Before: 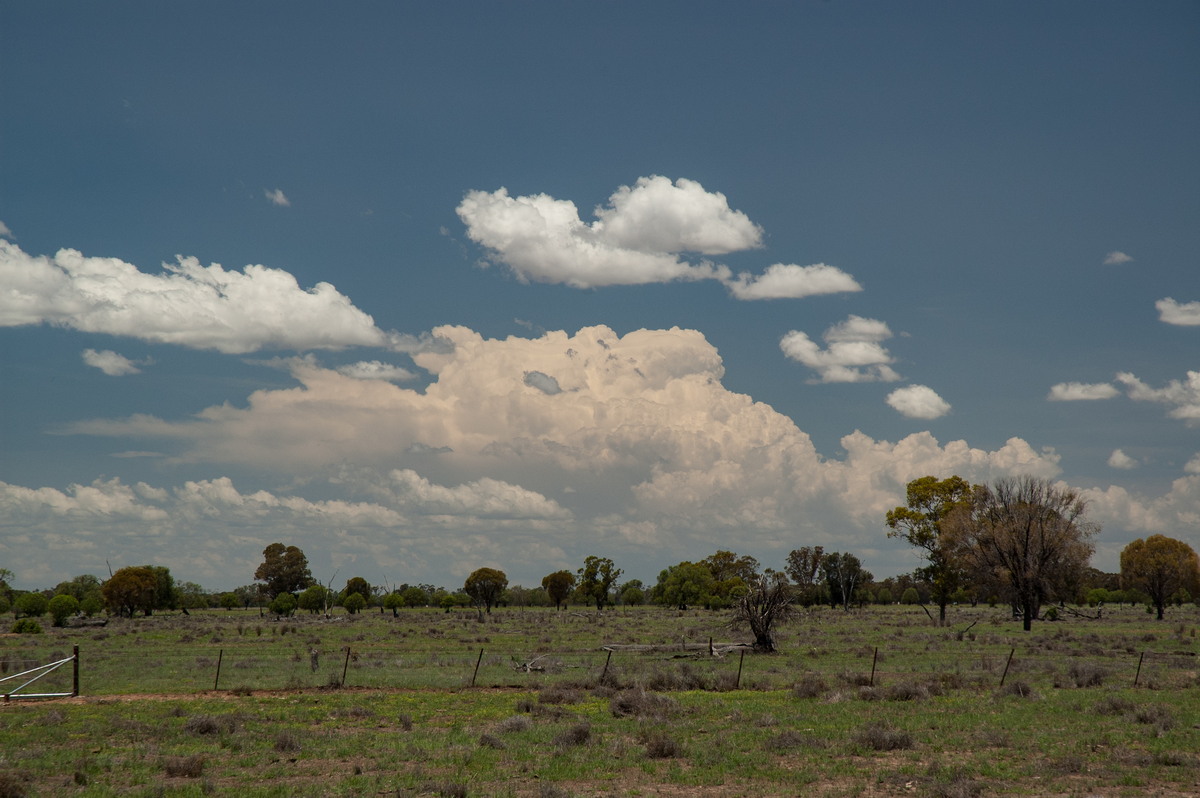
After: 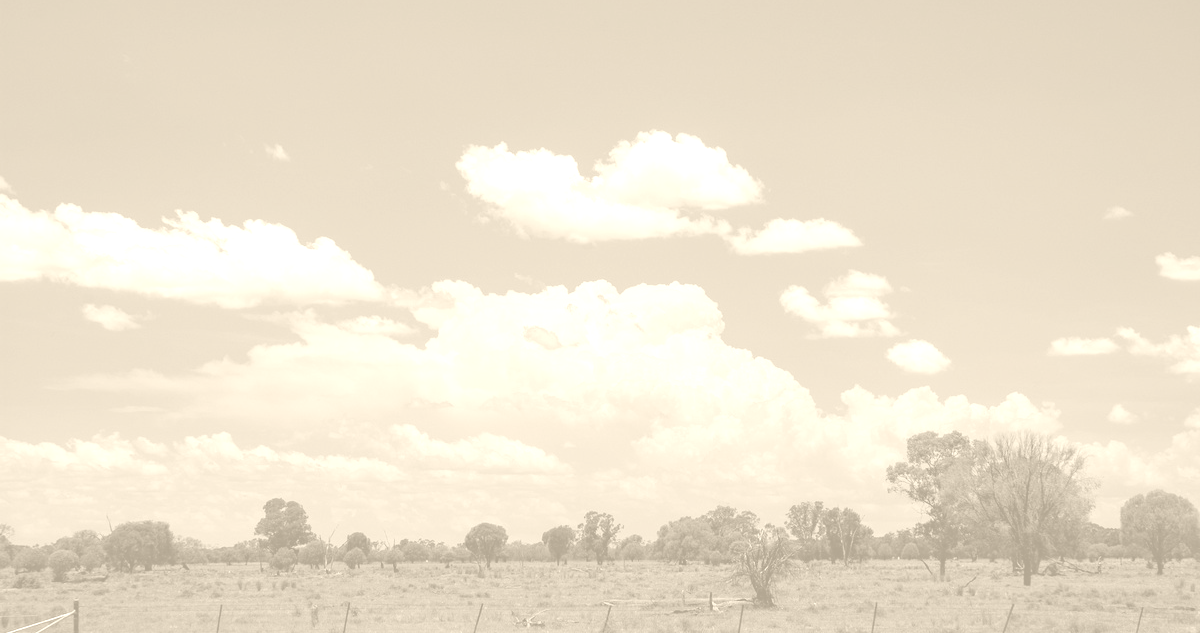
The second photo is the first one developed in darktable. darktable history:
colorize: hue 36°, saturation 71%, lightness 80.79%
crop and rotate: top 5.667%, bottom 14.937%
